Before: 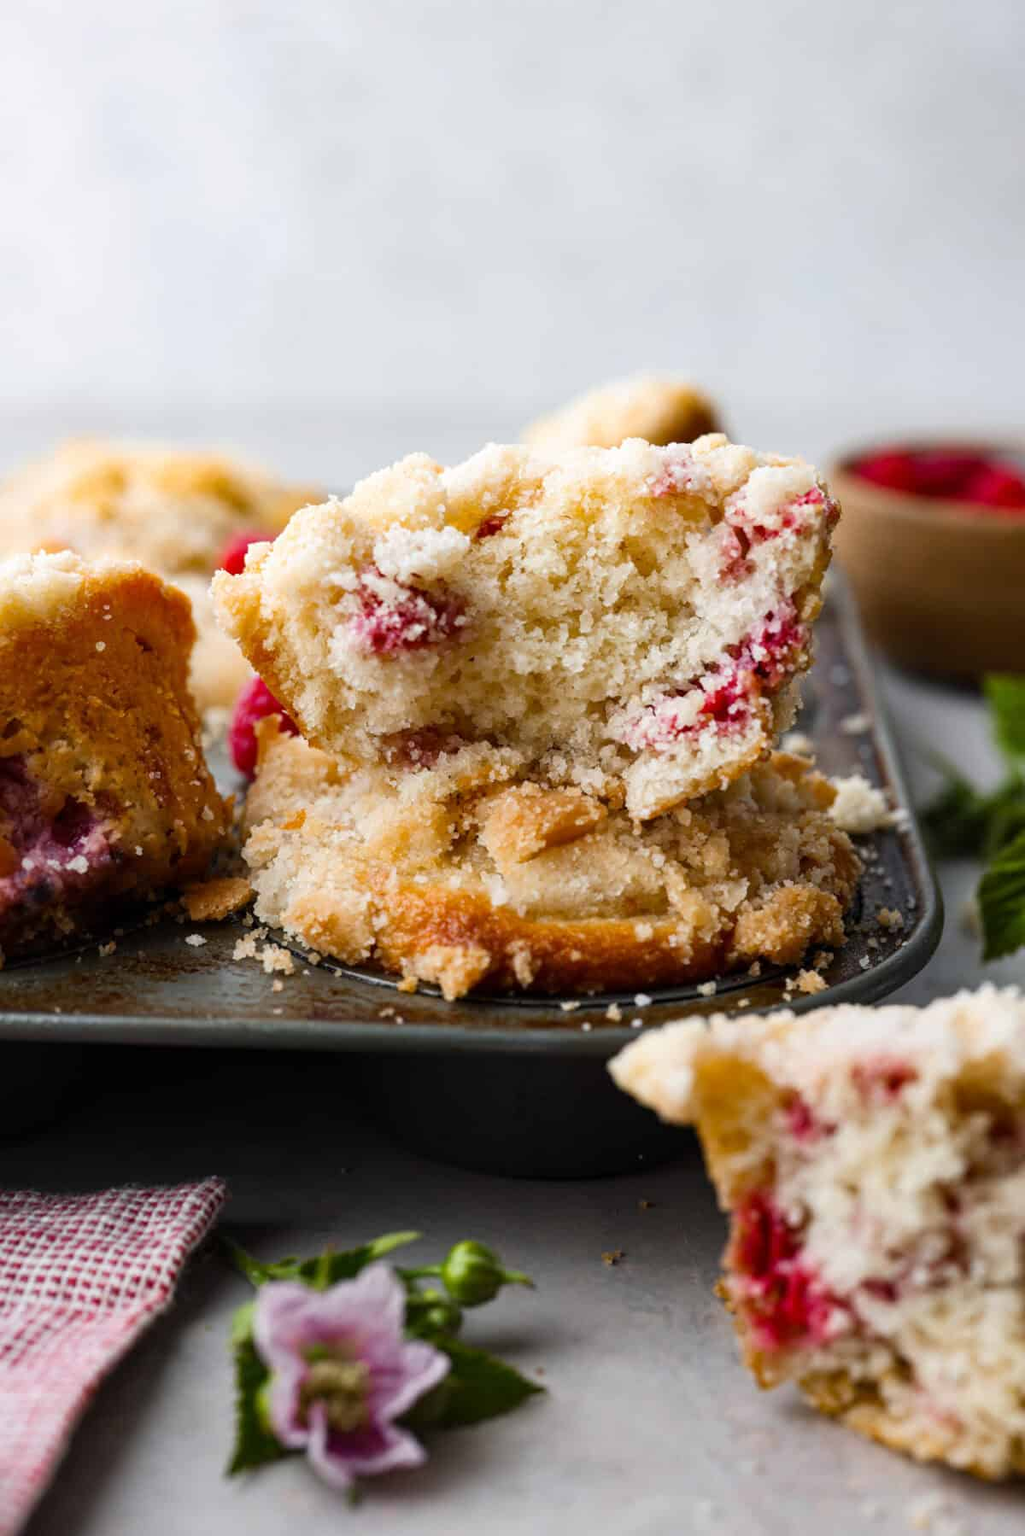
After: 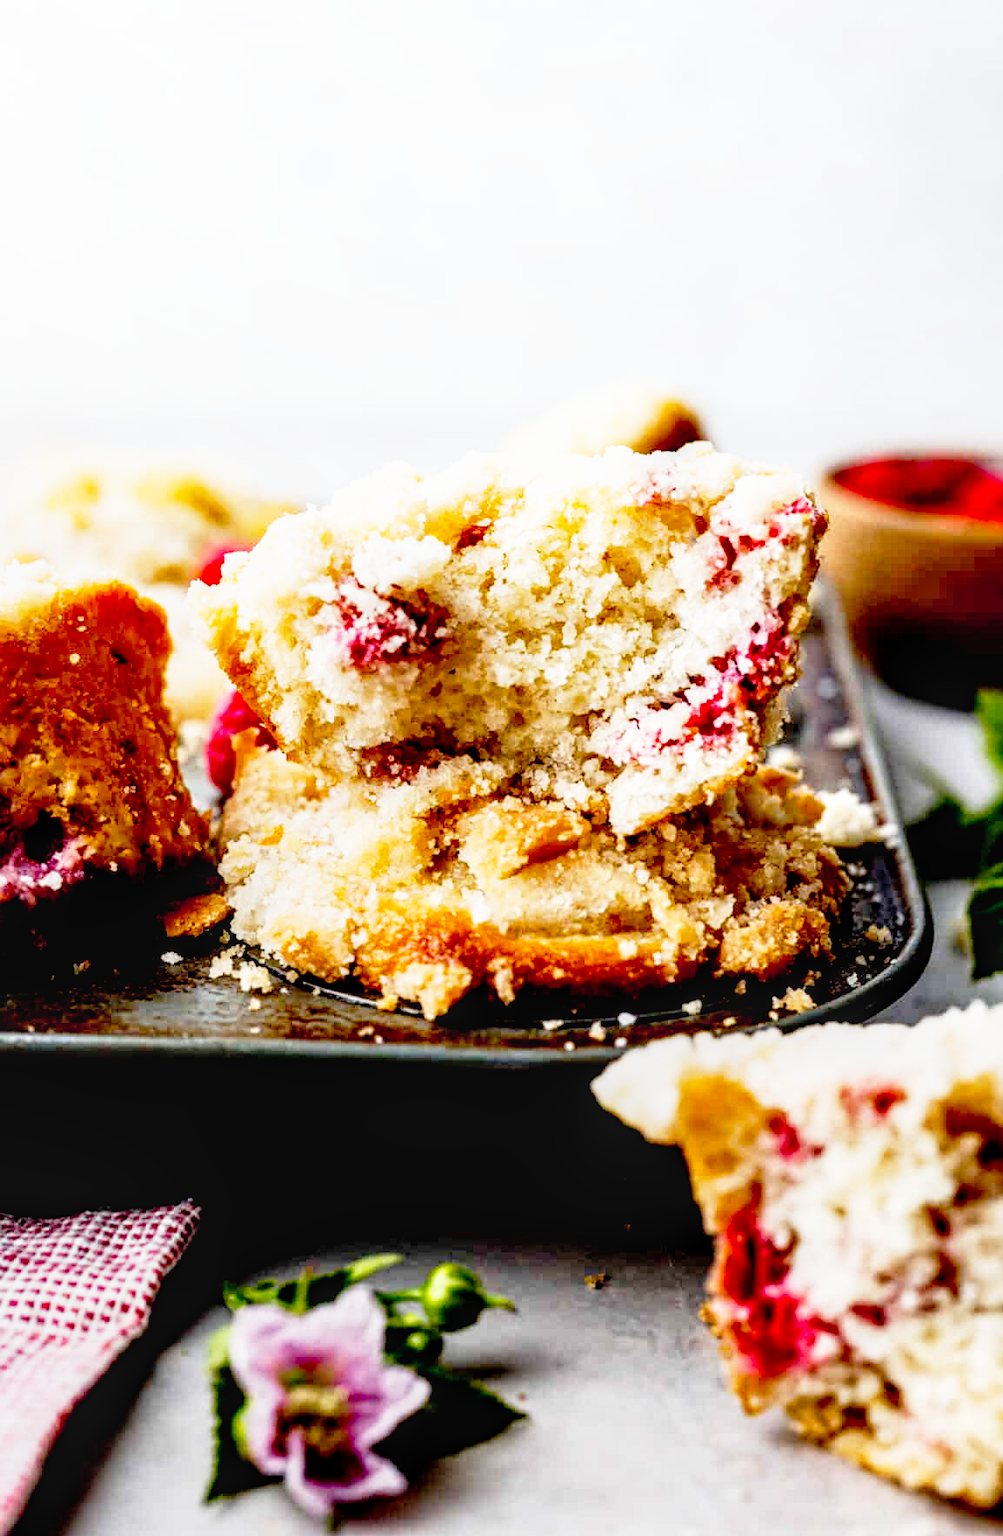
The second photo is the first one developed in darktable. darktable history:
crop and rotate: left 2.708%, right 1.062%, bottom 1.781%
local contrast: detail 130%
exposure: black level correction 0.027, exposure -0.074 EV, compensate exposure bias true, compensate highlight preservation false
base curve: curves: ch0 [(0, 0) (0.012, 0.01) (0.073, 0.168) (0.31, 0.711) (0.645, 0.957) (1, 1)], preserve colors none
